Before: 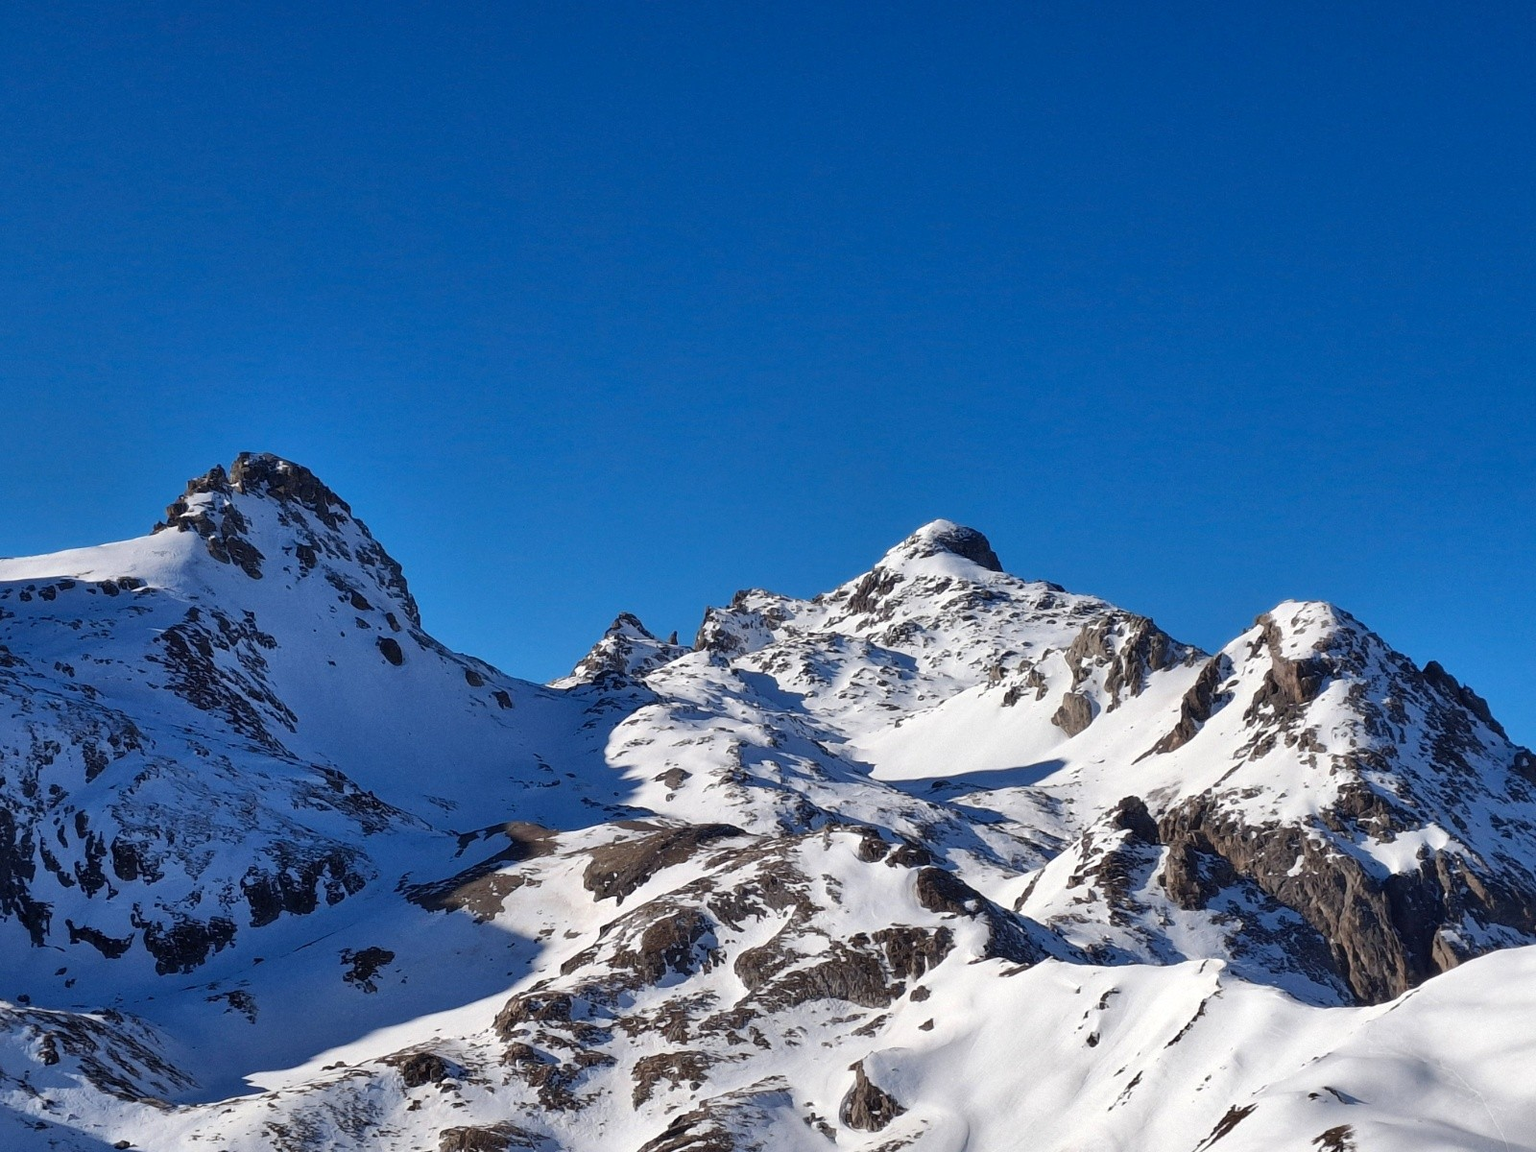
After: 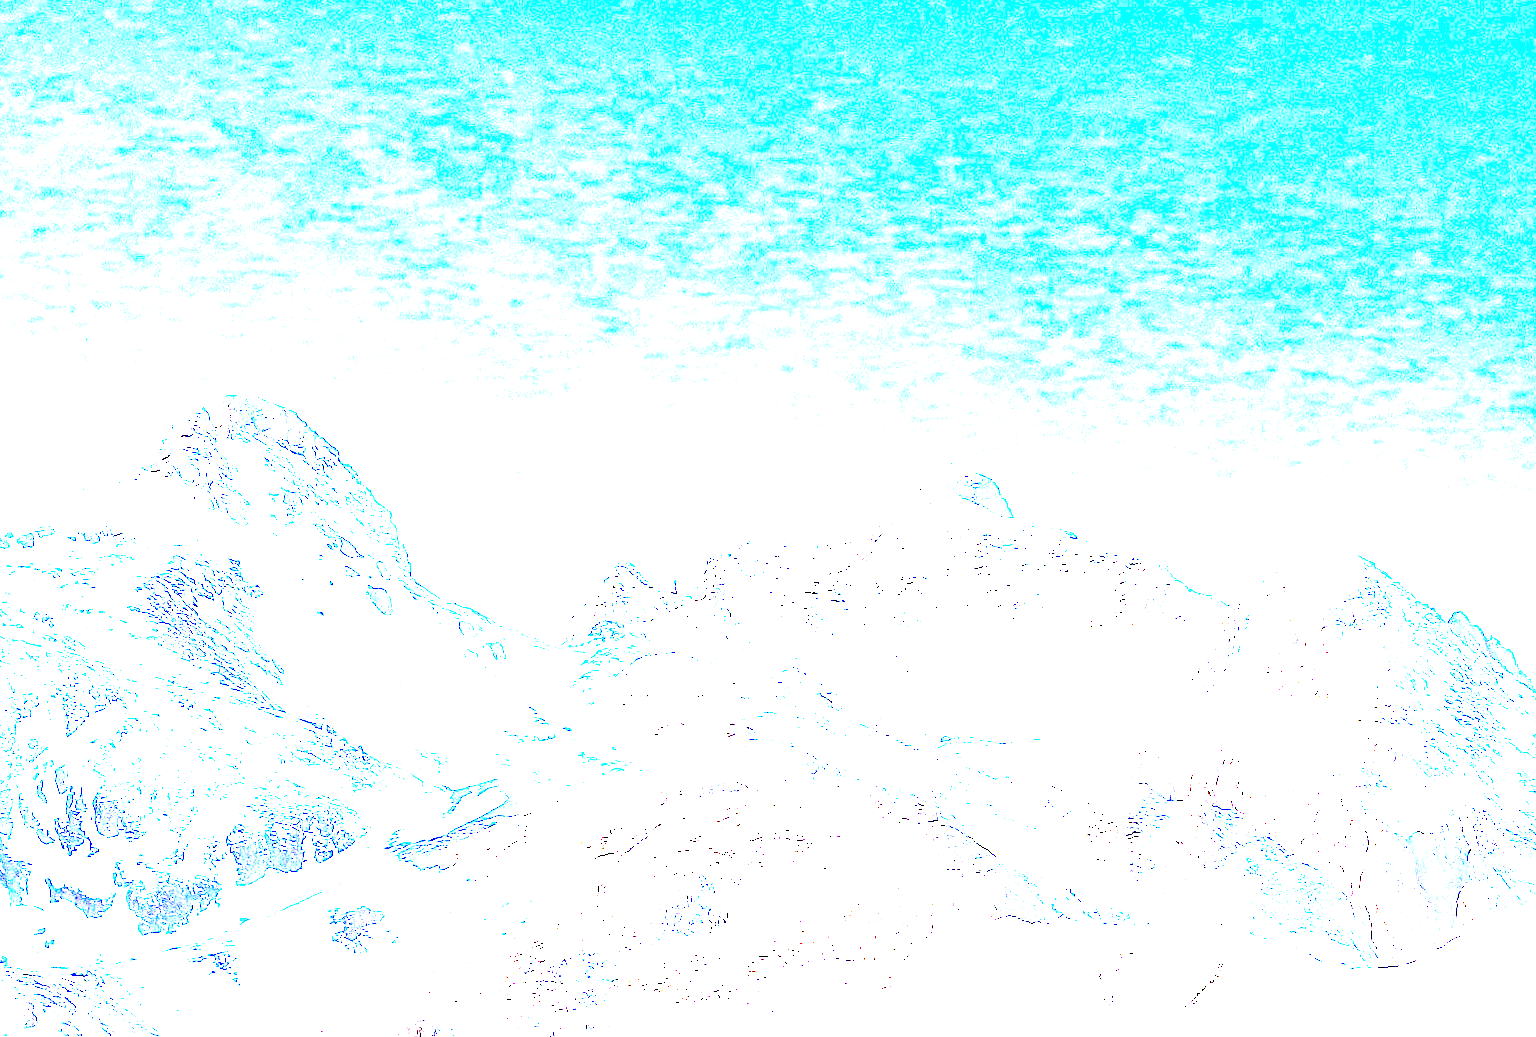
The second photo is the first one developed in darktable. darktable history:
exposure: exposure 7.948 EV, compensate highlight preservation false
crop: left 1.485%, top 6.108%, right 1.718%, bottom 6.657%
